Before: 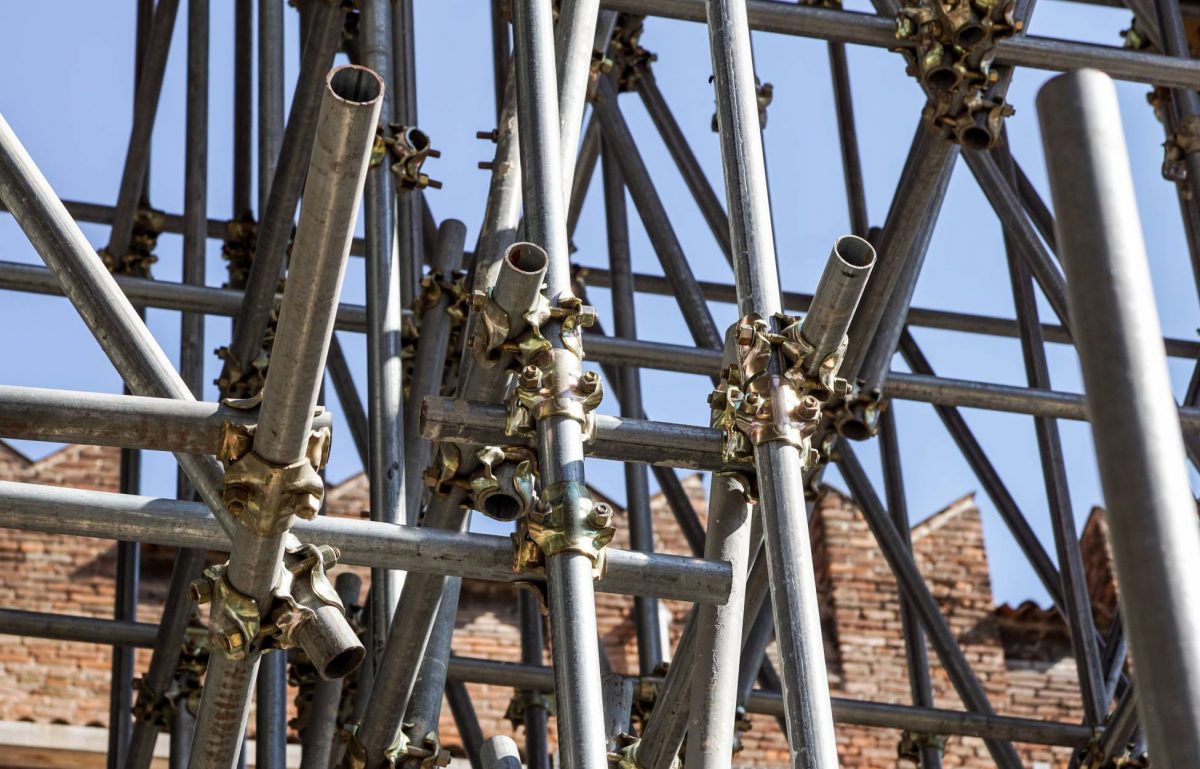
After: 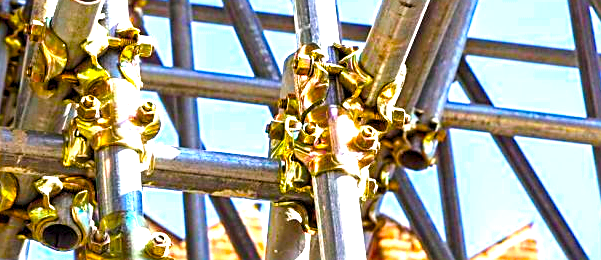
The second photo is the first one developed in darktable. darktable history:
contrast brightness saturation: contrast 0.041, saturation 0.154
color balance rgb: highlights gain › chroma 0.22%, highlights gain › hue 331.53°, perceptual saturation grading › global saturation 65.259%, perceptual saturation grading › highlights 59.586%, perceptual saturation grading › mid-tones 49.815%, perceptual saturation grading › shadows 50.17%
crop: left 36.892%, top 35.184%, right 12.946%, bottom 30.928%
sharpen: on, module defaults
exposure: black level correction 0, exposure 1.754 EV, compensate highlight preservation false
